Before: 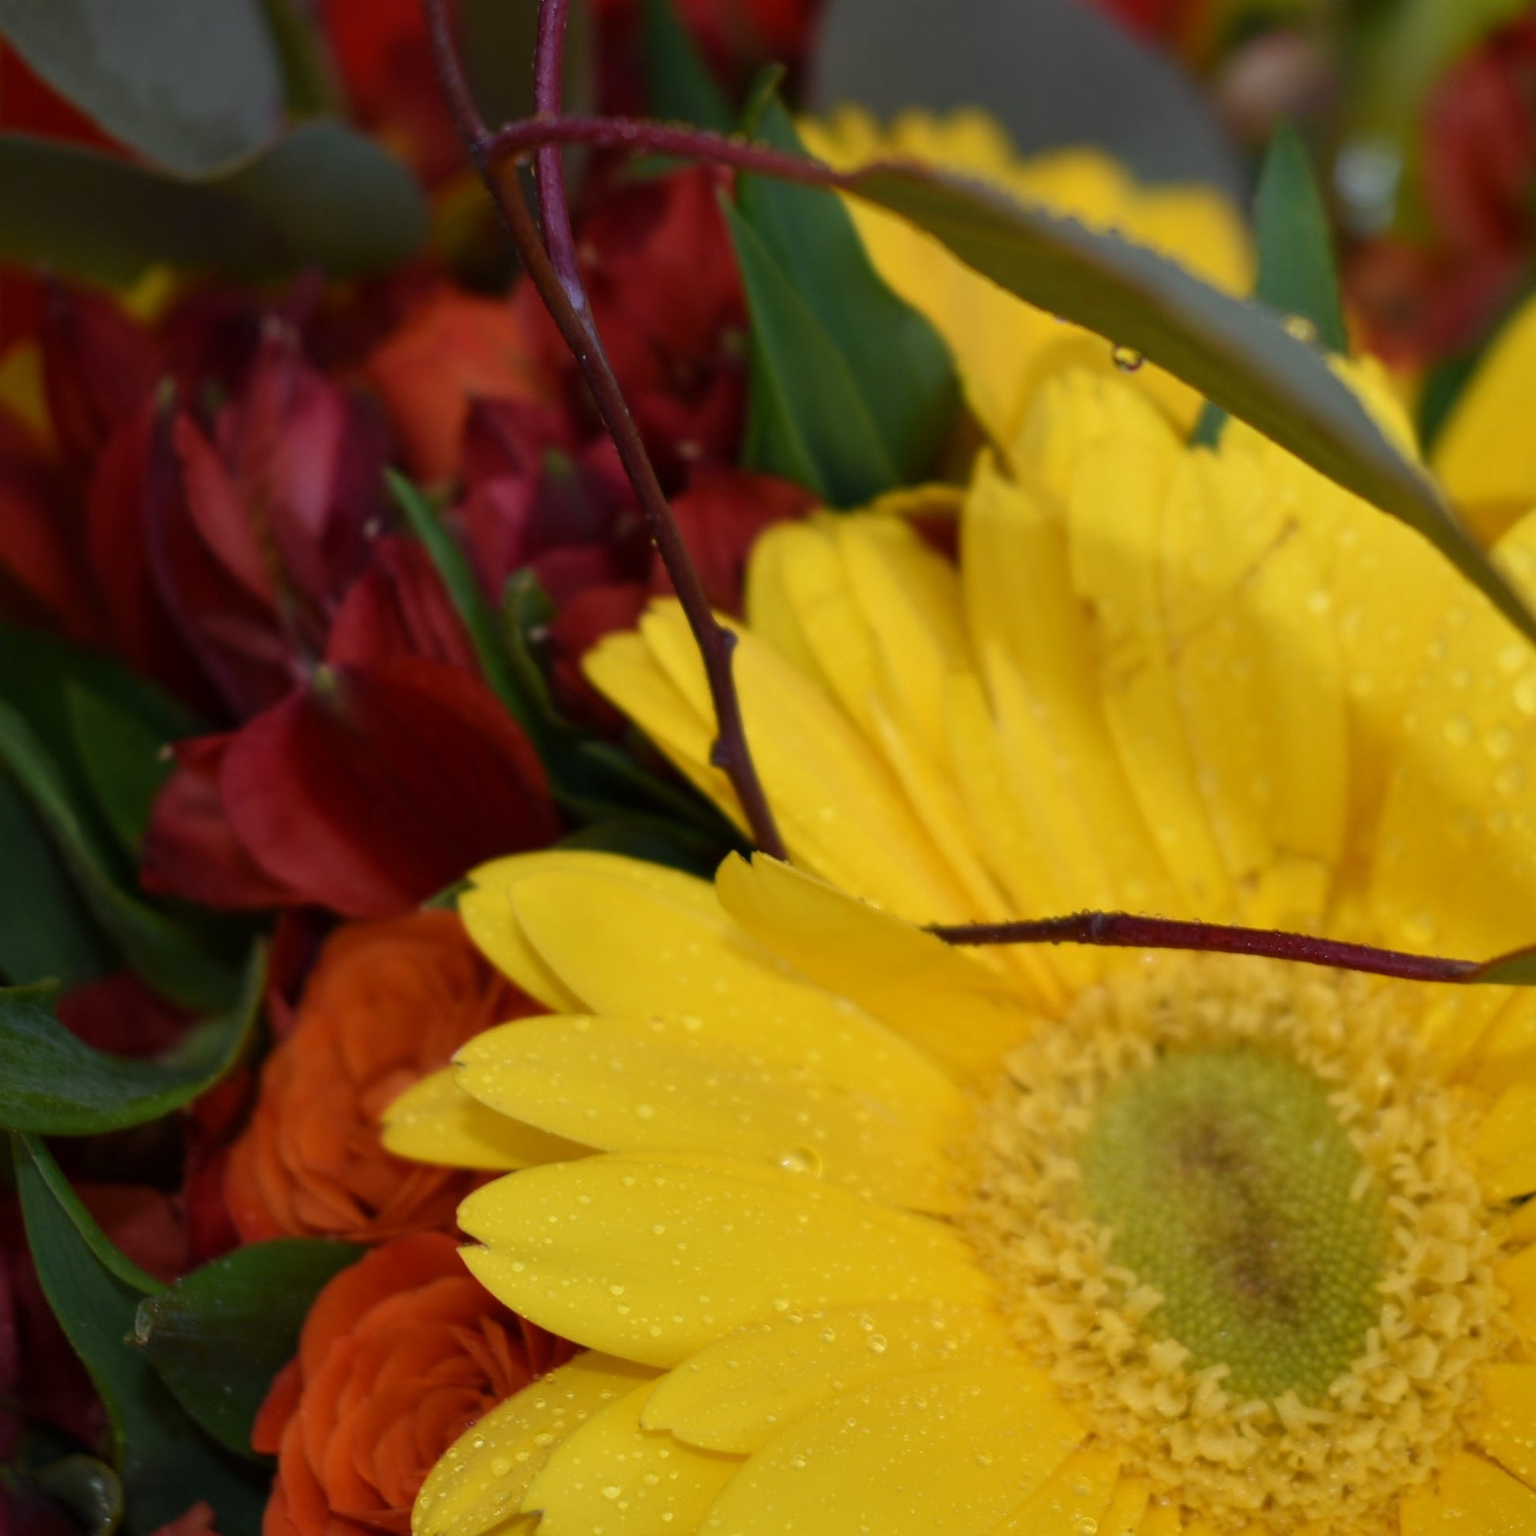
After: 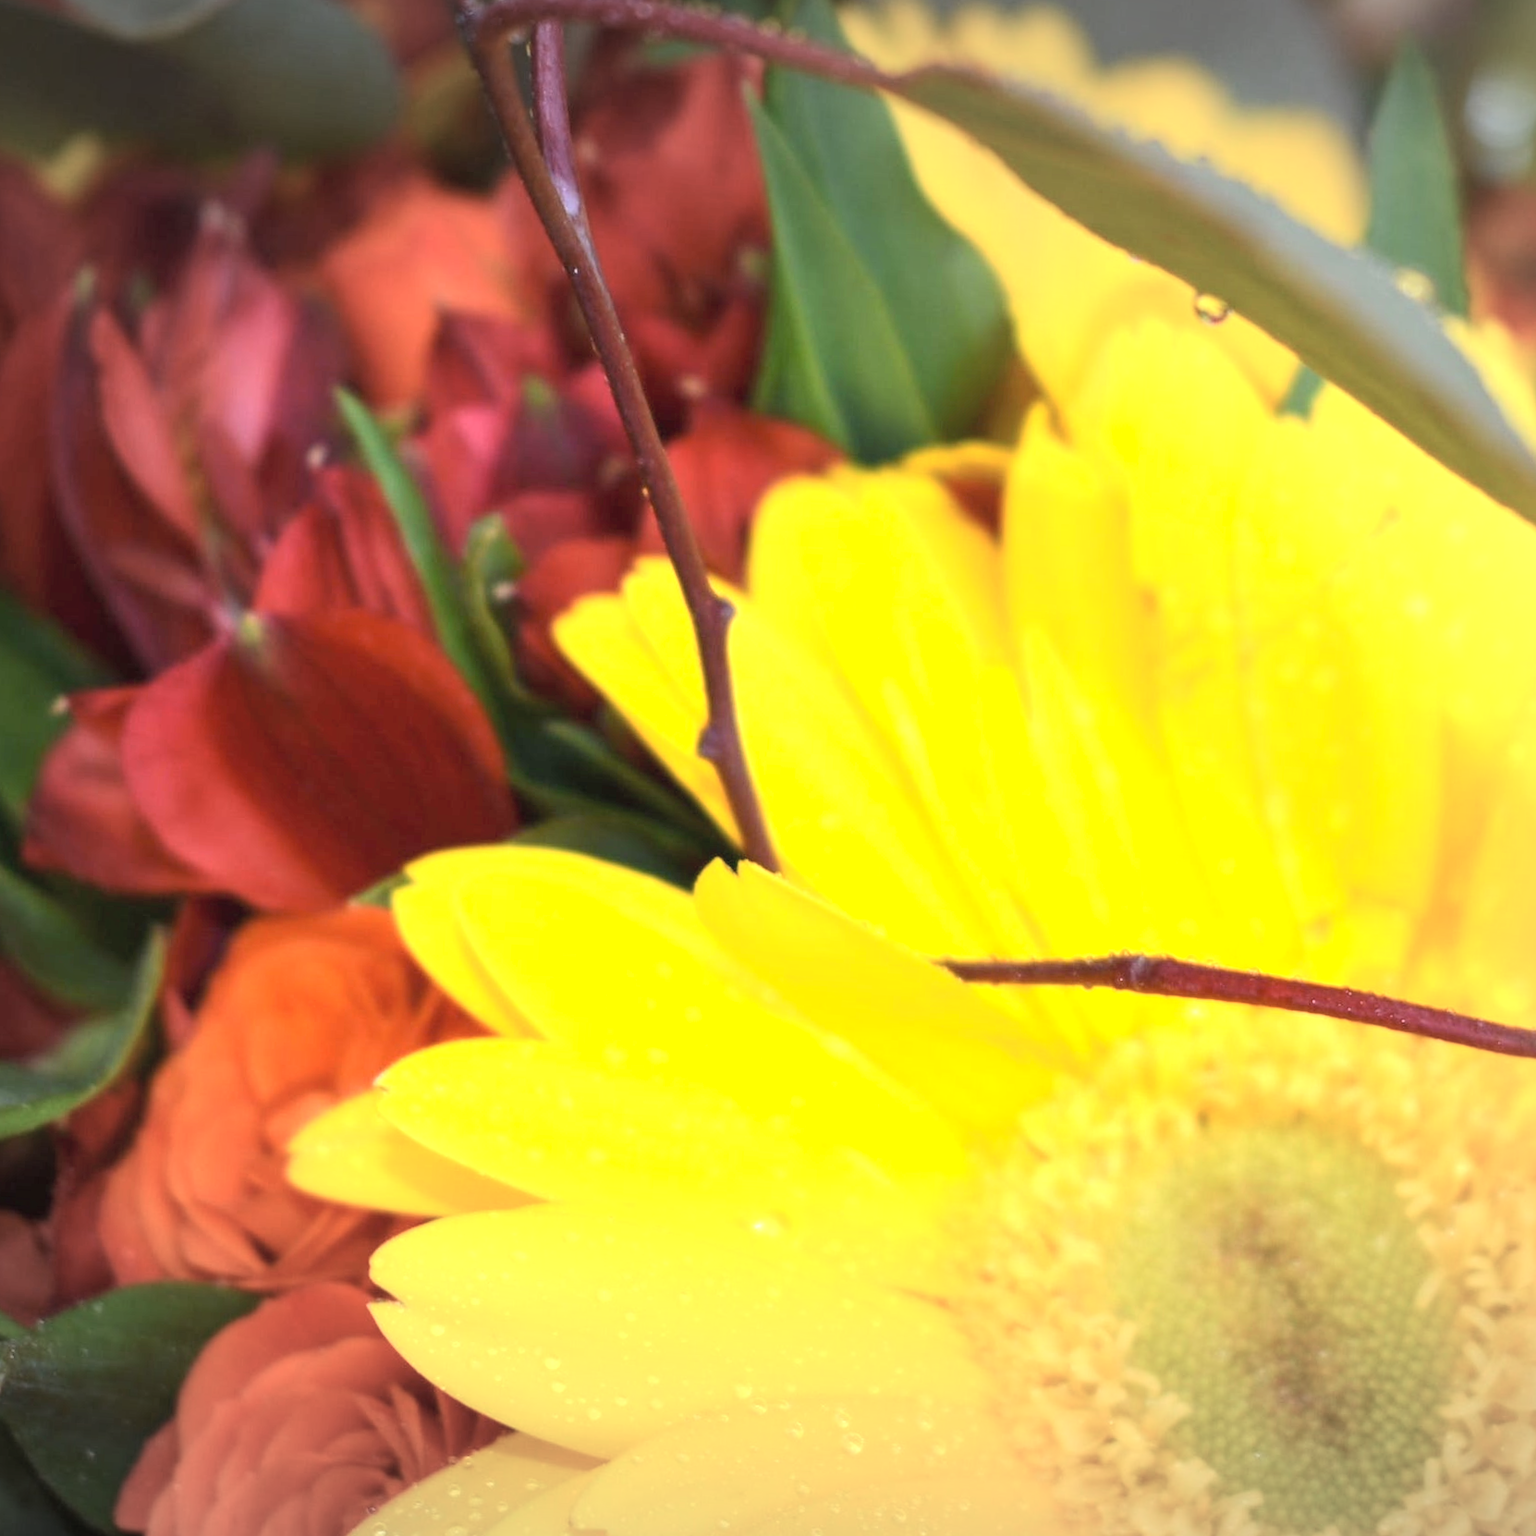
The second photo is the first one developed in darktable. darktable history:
crop and rotate: angle -3.27°, left 5.211%, top 5.211%, right 4.607%, bottom 4.607%
contrast brightness saturation: contrast 0.14, brightness 0.21
vignetting: fall-off radius 100%, width/height ratio 1.337
exposure: black level correction 0, exposure 1.5 EV, compensate exposure bias true, compensate highlight preservation false
